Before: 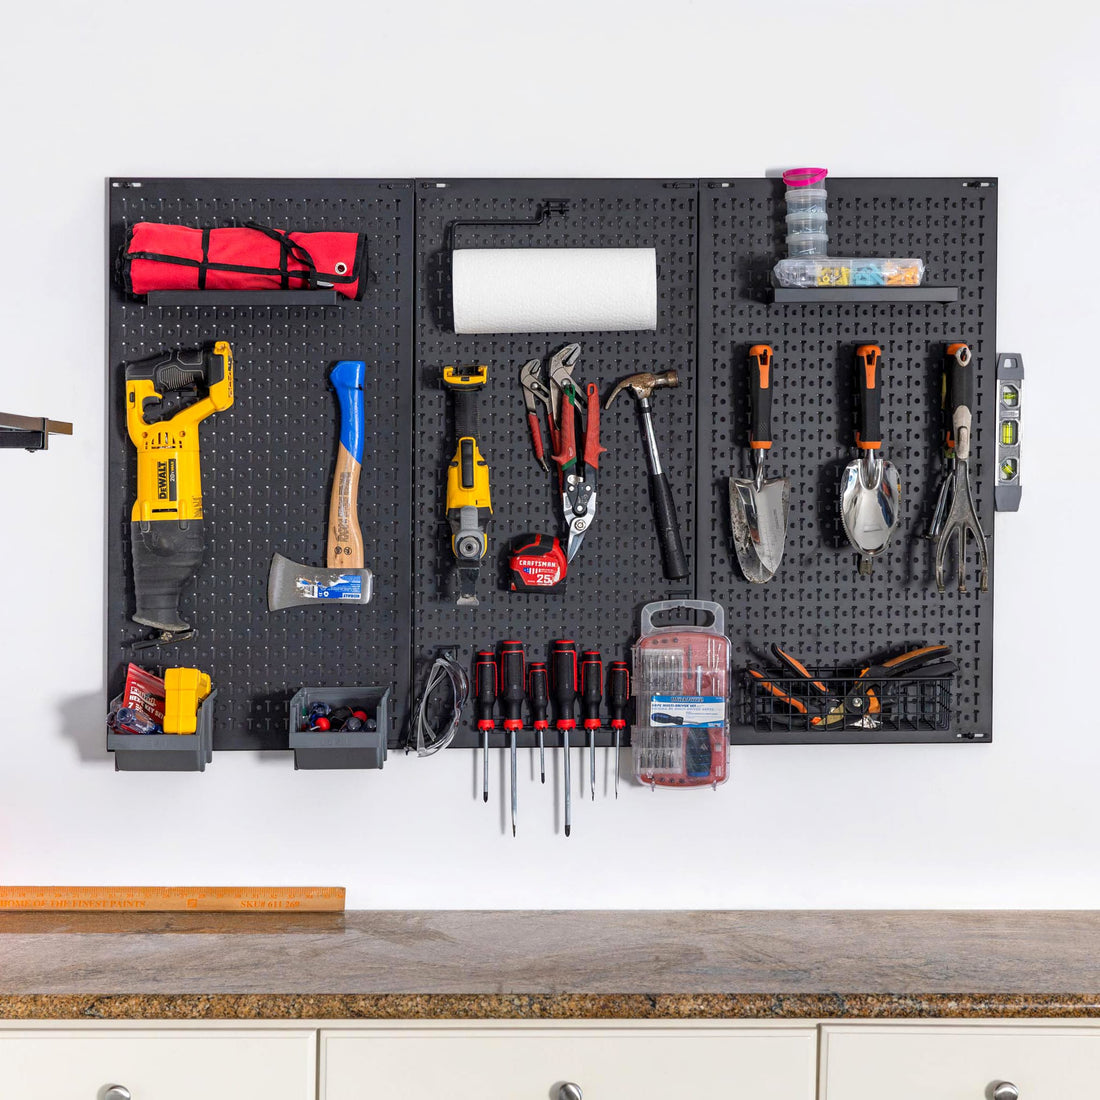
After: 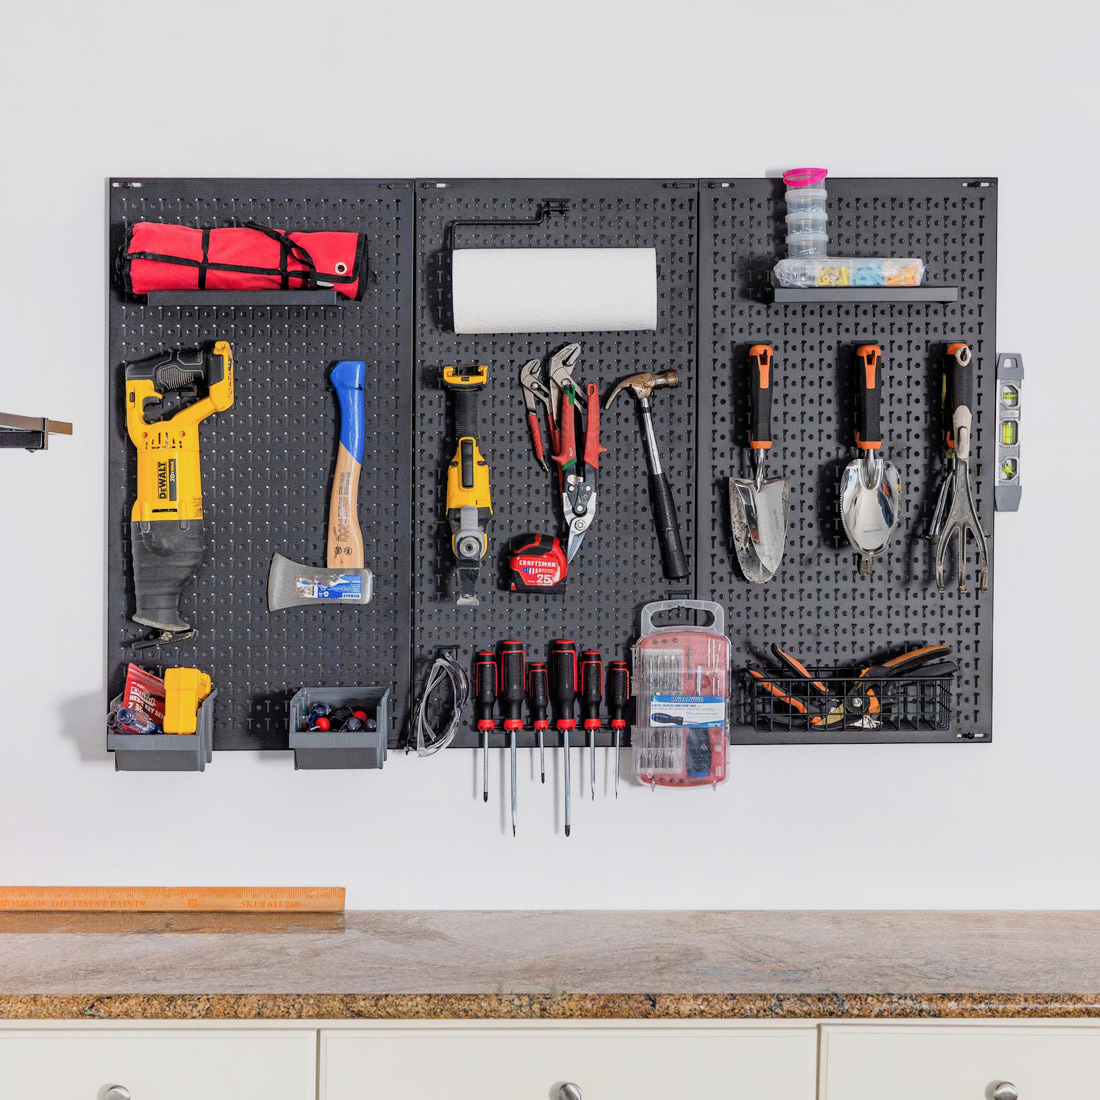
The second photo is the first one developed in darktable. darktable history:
filmic rgb: black relative exposure -7.65 EV, white relative exposure 4.56 EV, hardness 3.61
exposure: black level correction -0.002, exposure 0.54 EV, compensate highlight preservation false
